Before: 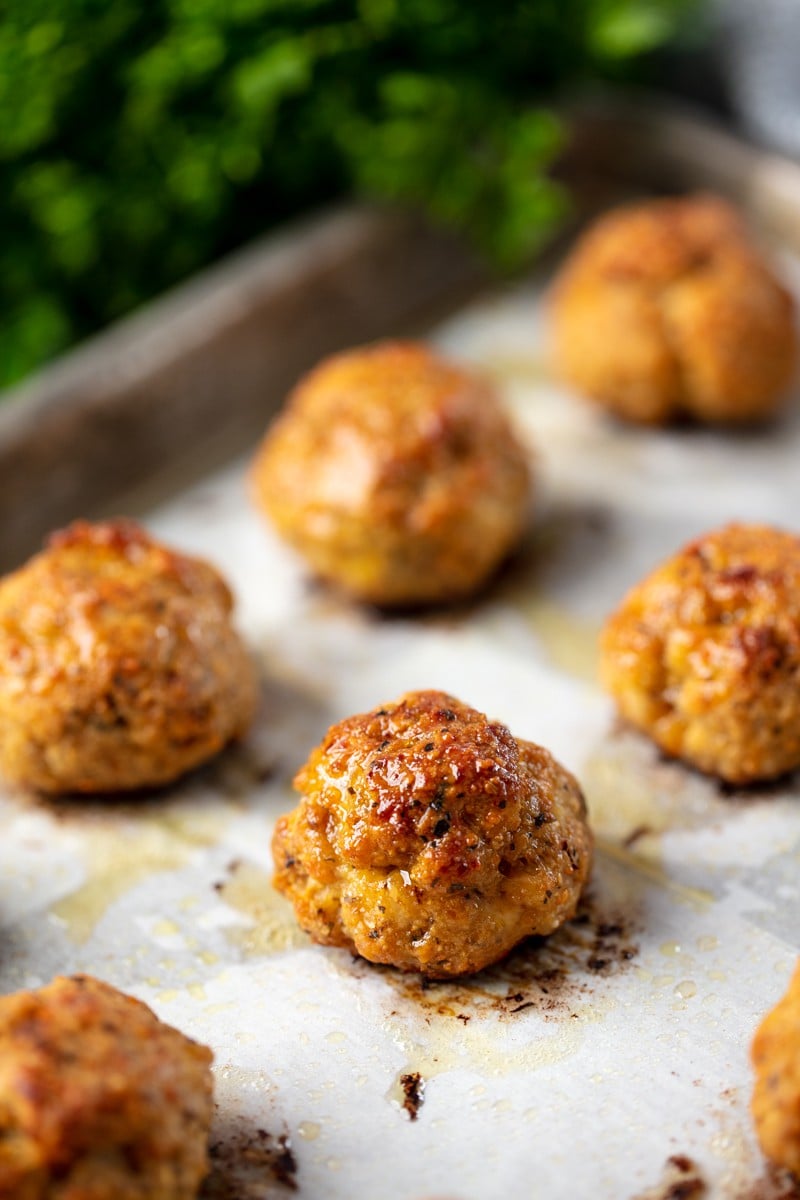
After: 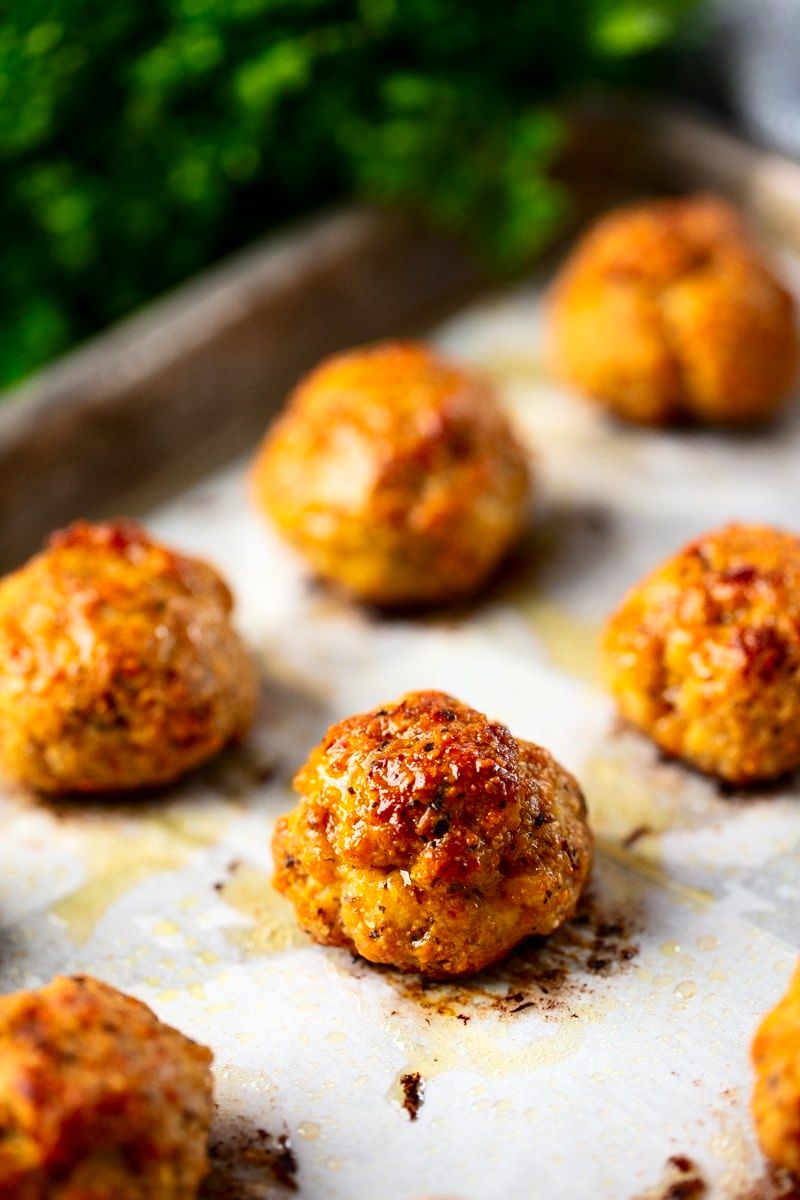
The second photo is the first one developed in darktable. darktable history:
contrast brightness saturation: contrast 0.175, saturation 0.303
